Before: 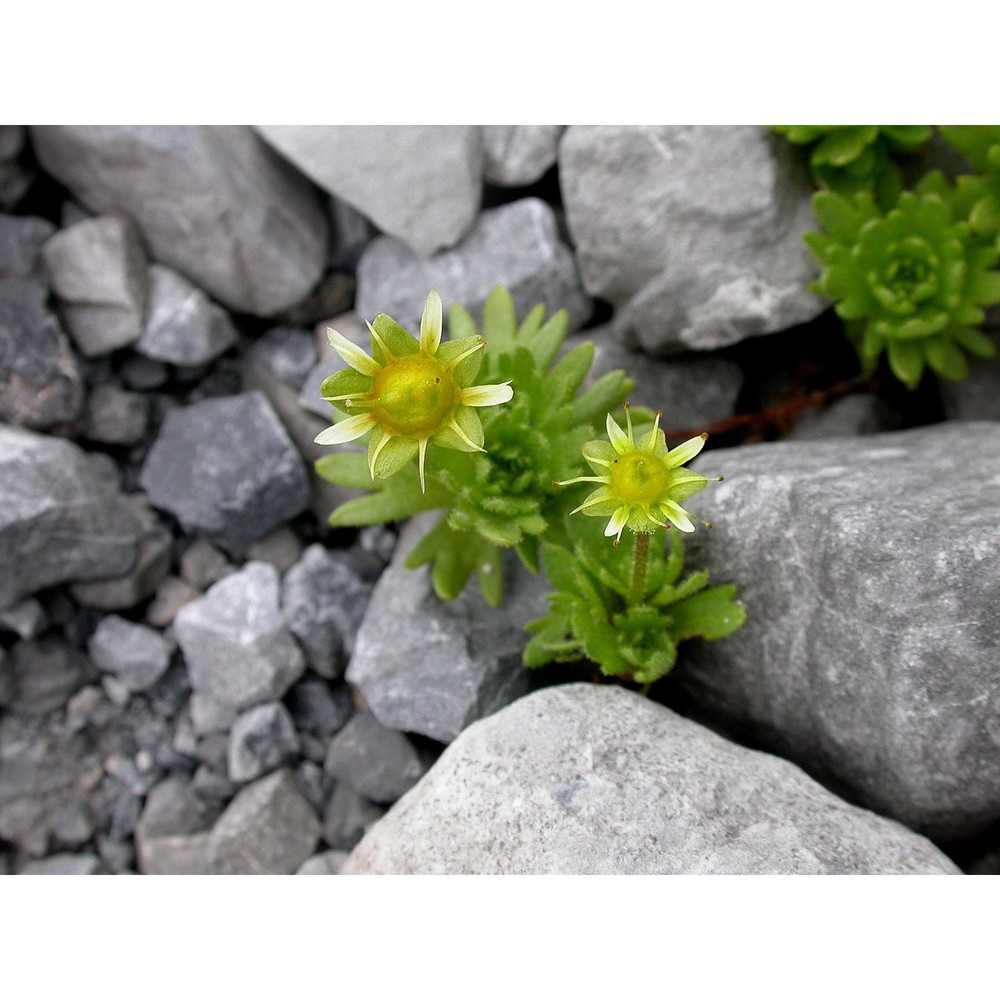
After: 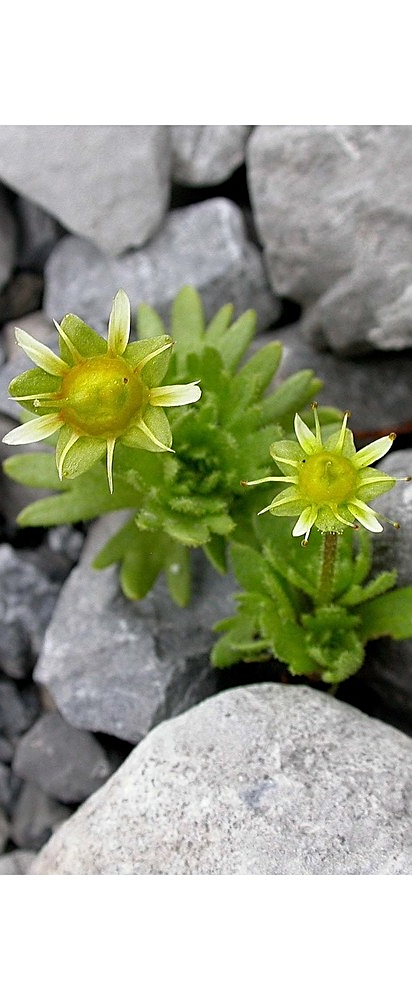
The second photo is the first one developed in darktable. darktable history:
sharpen: on, module defaults
crop: left 31.268%, right 27.439%
